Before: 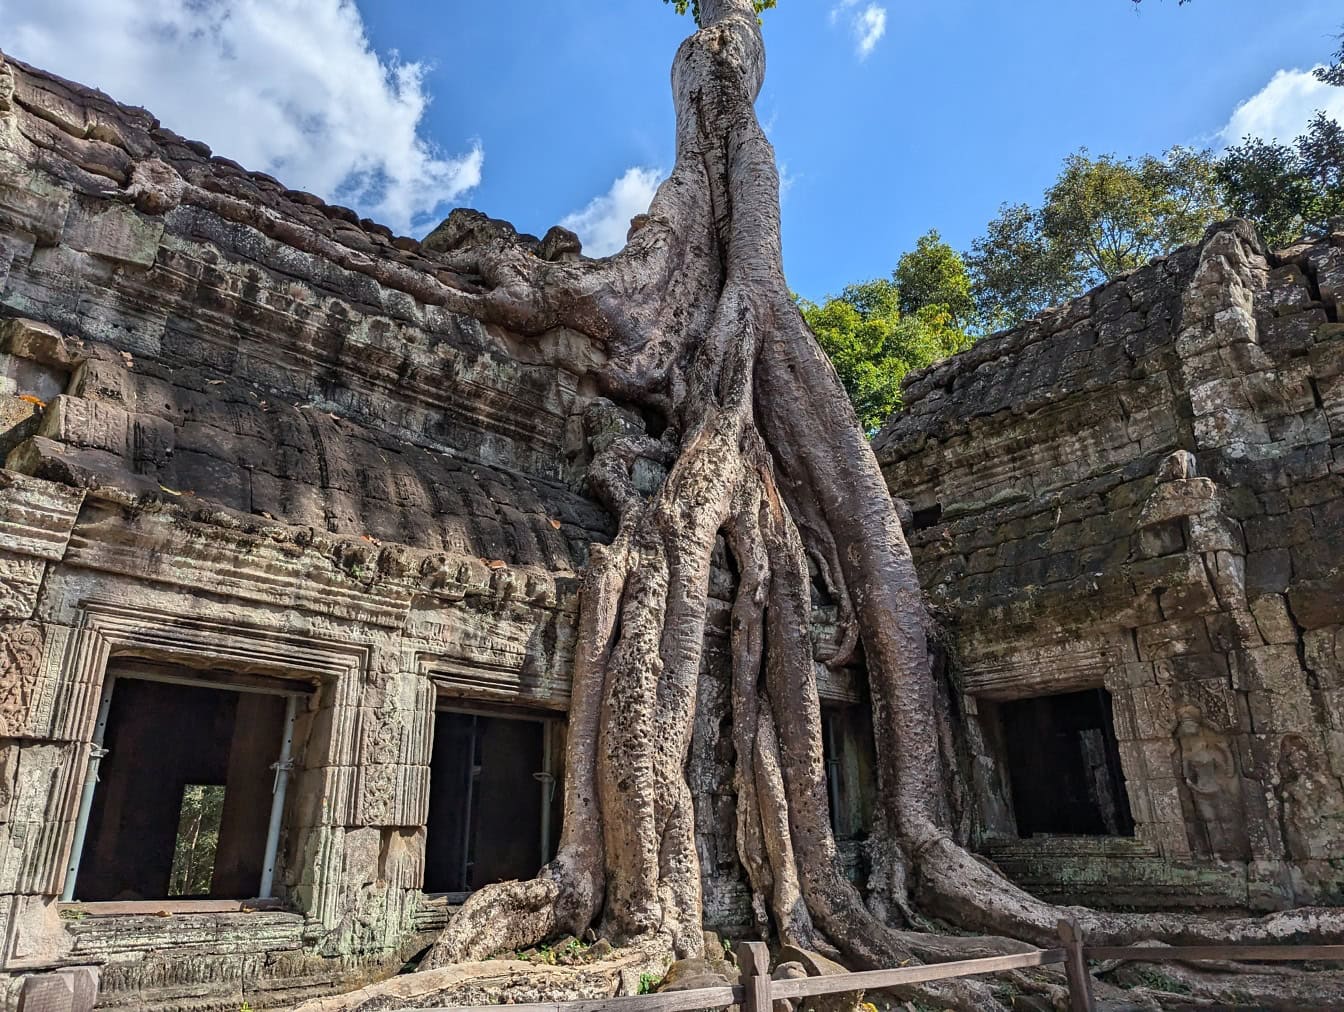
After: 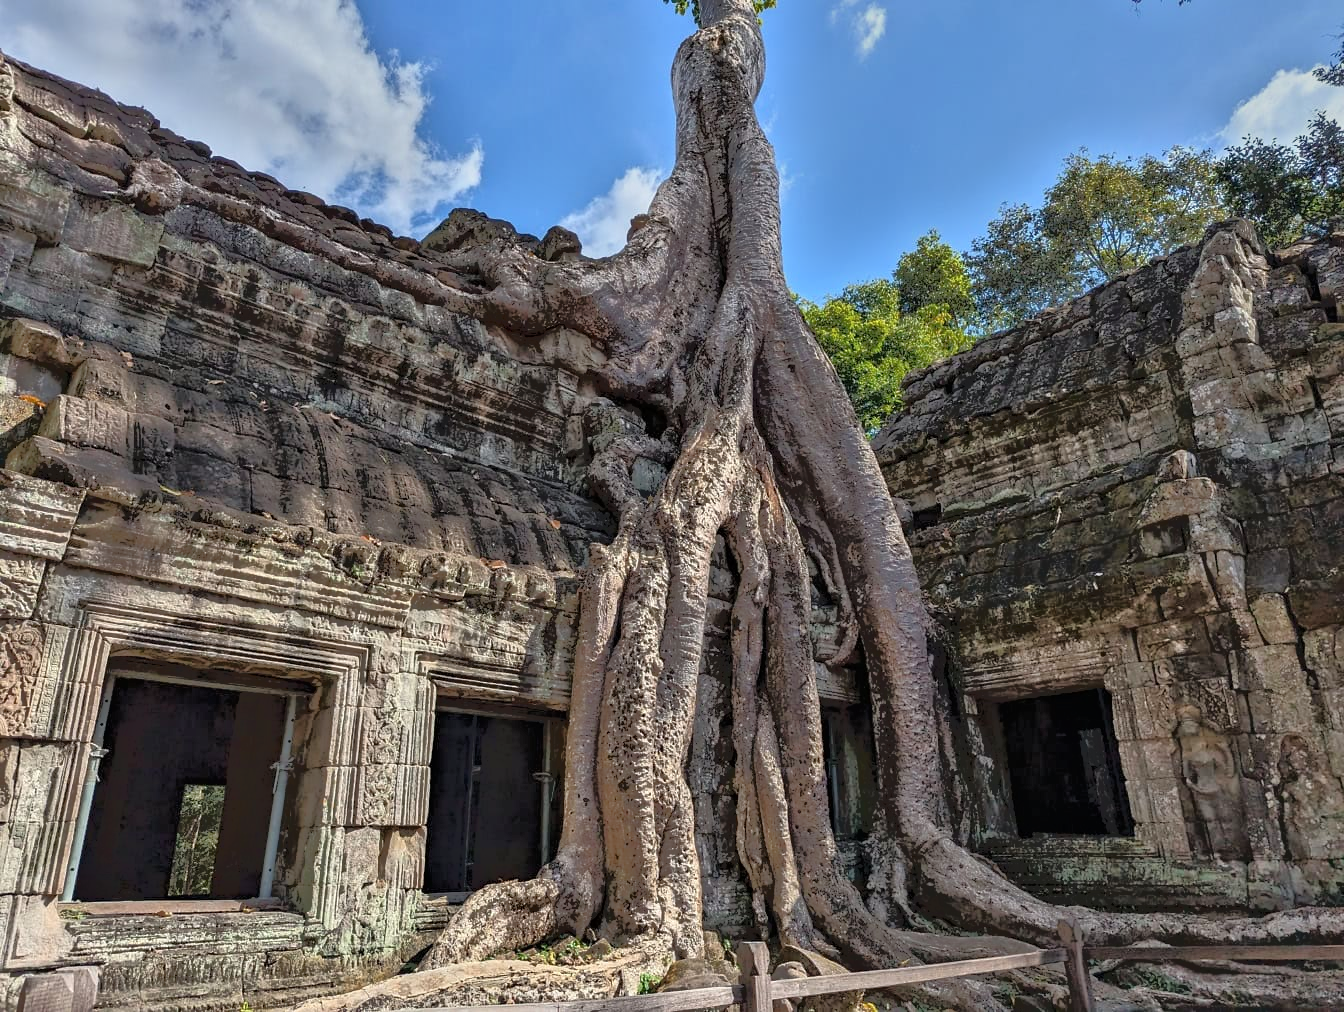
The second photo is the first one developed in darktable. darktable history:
tone equalizer: -7 EV -0.591 EV, -6 EV 1.02 EV, -5 EV -0.49 EV, -4 EV 0.45 EV, -3 EV 0.425 EV, -2 EV 0.177 EV, -1 EV -0.171 EV, +0 EV -0.411 EV
